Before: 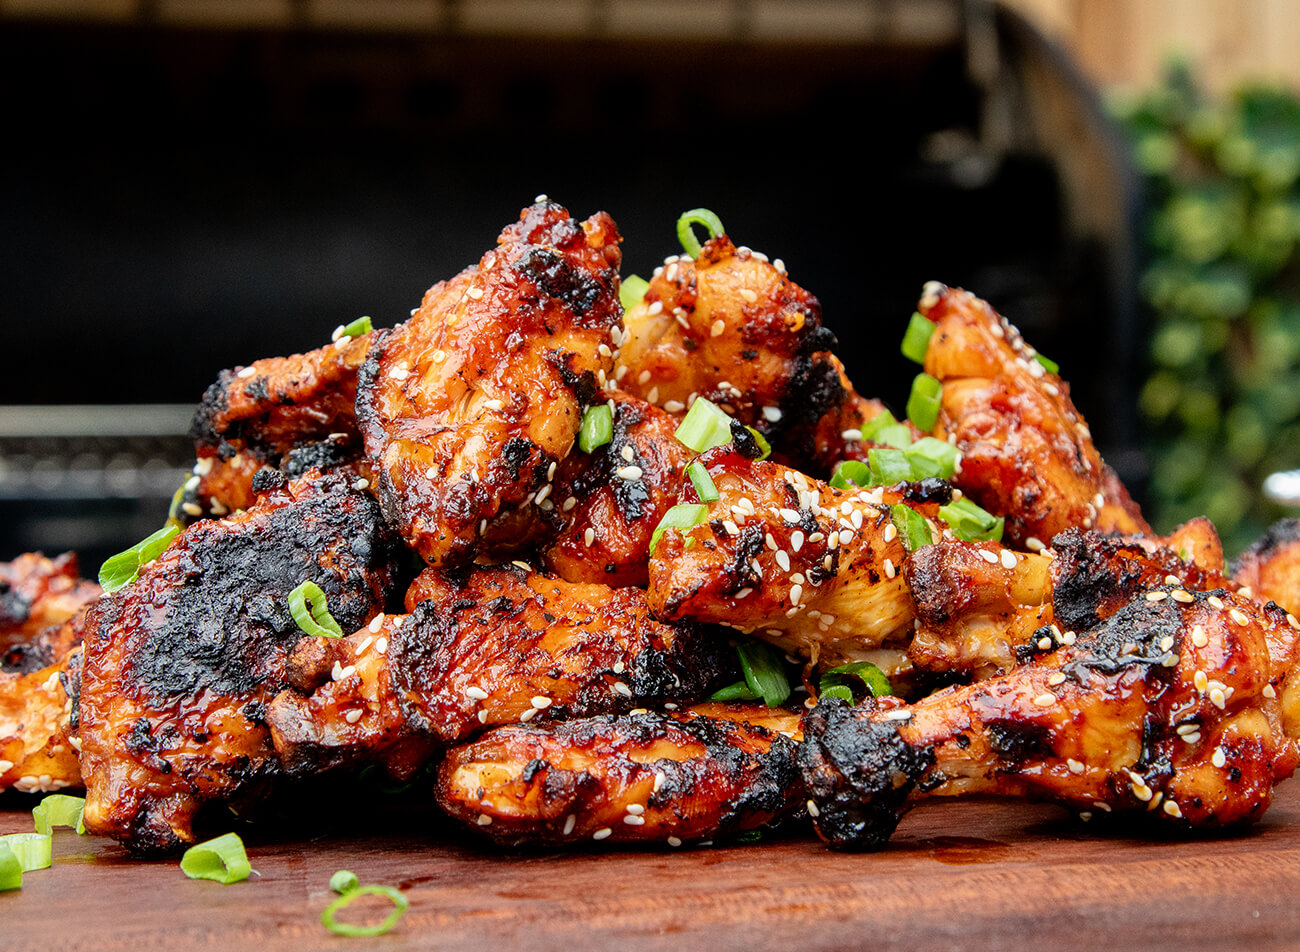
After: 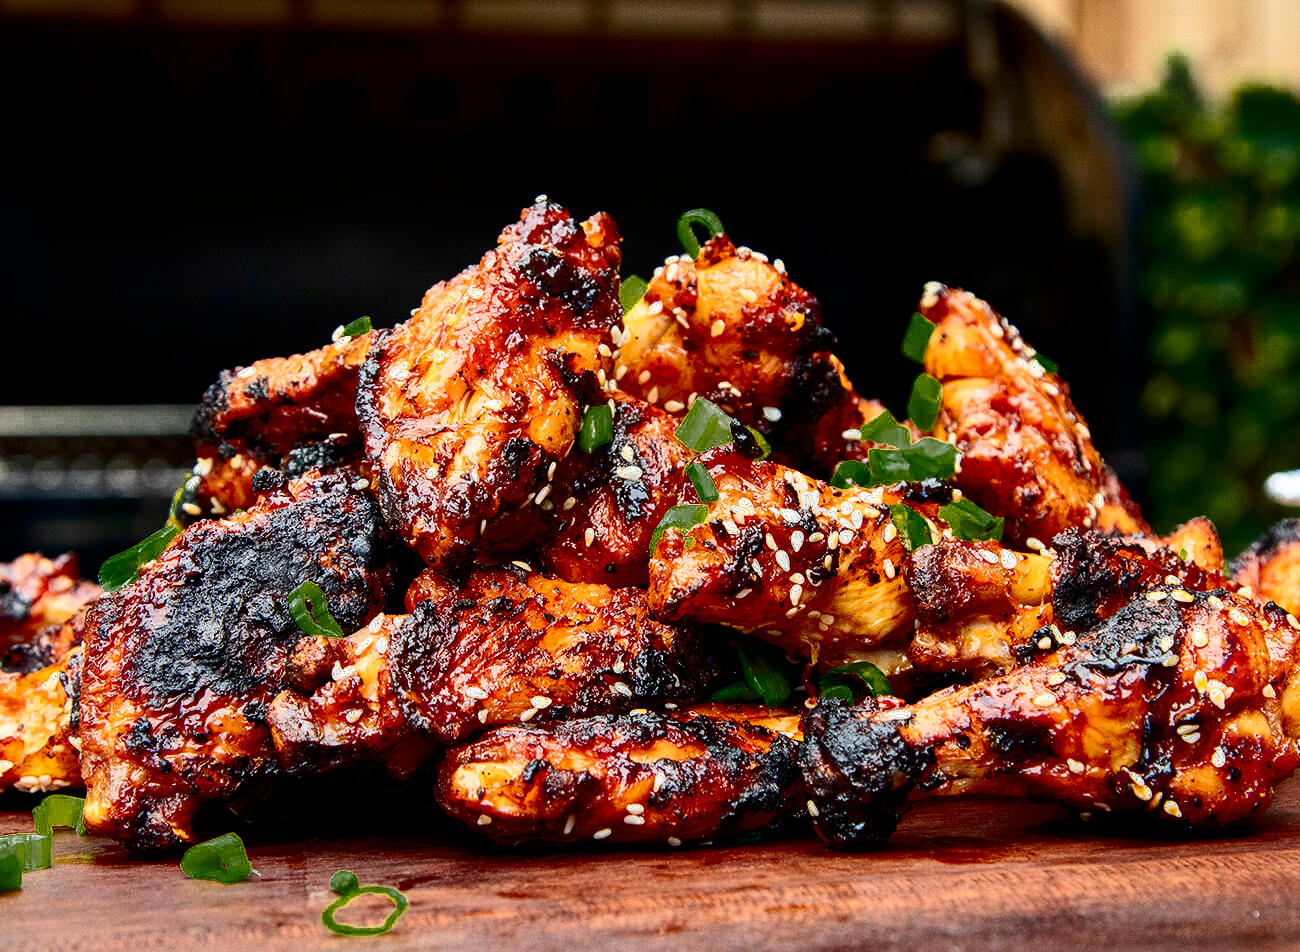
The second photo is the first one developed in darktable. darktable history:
contrast brightness saturation: contrast 0.314, brightness -0.075, saturation 0.169
color zones: curves: ch0 [(0.25, 0.5) (0.347, 0.092) (0.75, 0.5)]; ch1 [(0.25, 0.5) (0.33, 0.51) (0.75, 0.5)], mix 32.3%
